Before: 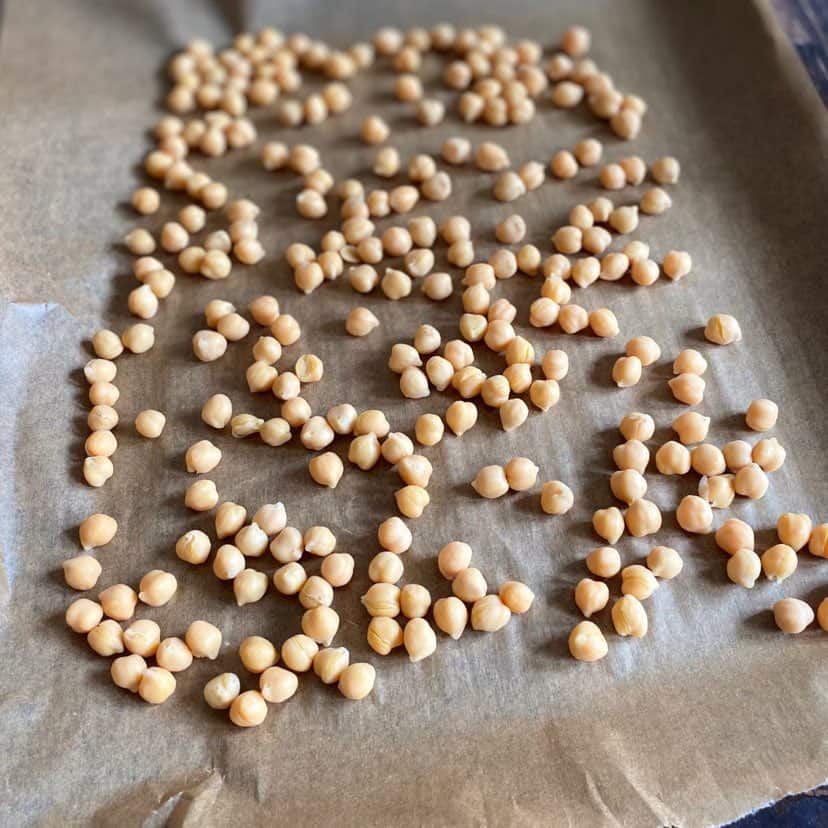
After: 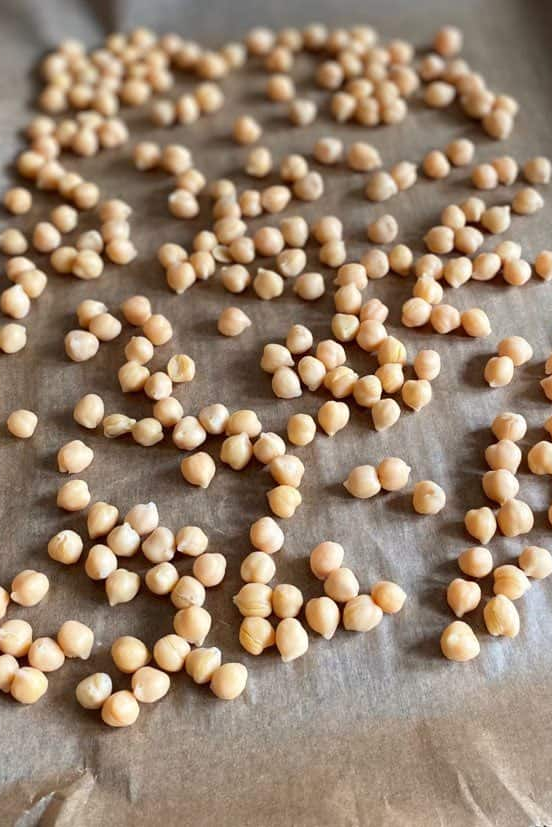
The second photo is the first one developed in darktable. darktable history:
crop and rotate: left 15.525%, right 17.702%
